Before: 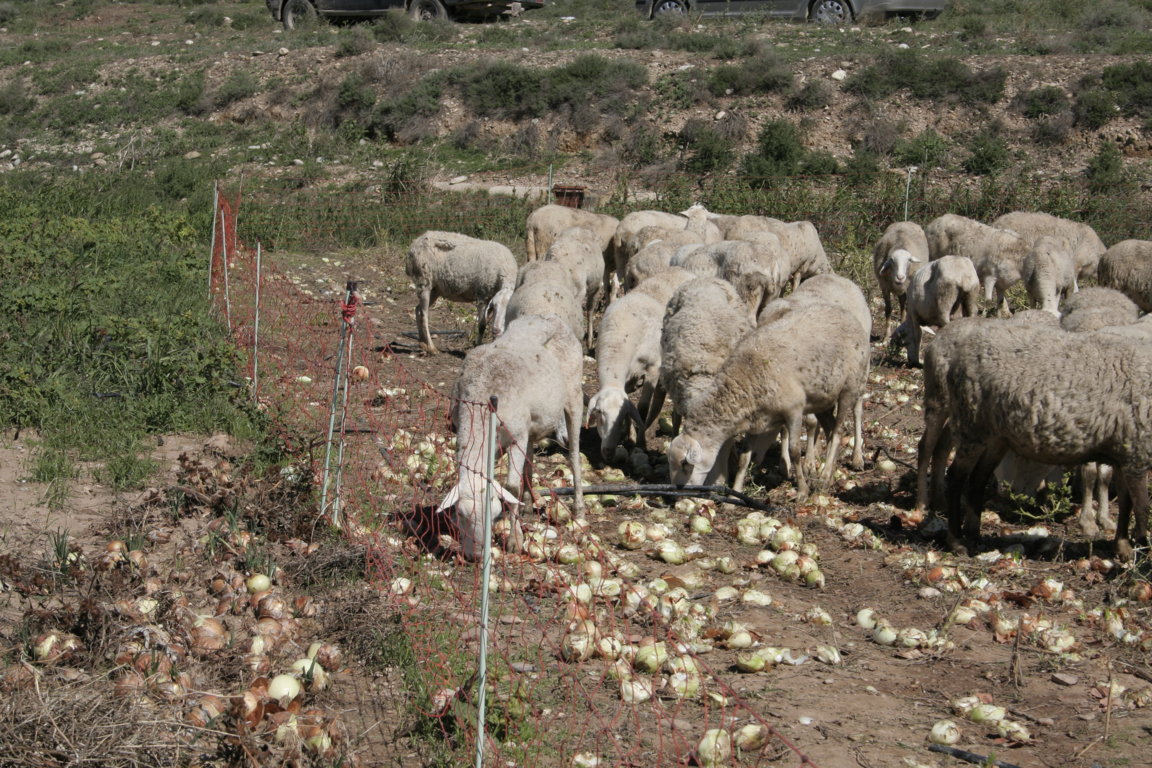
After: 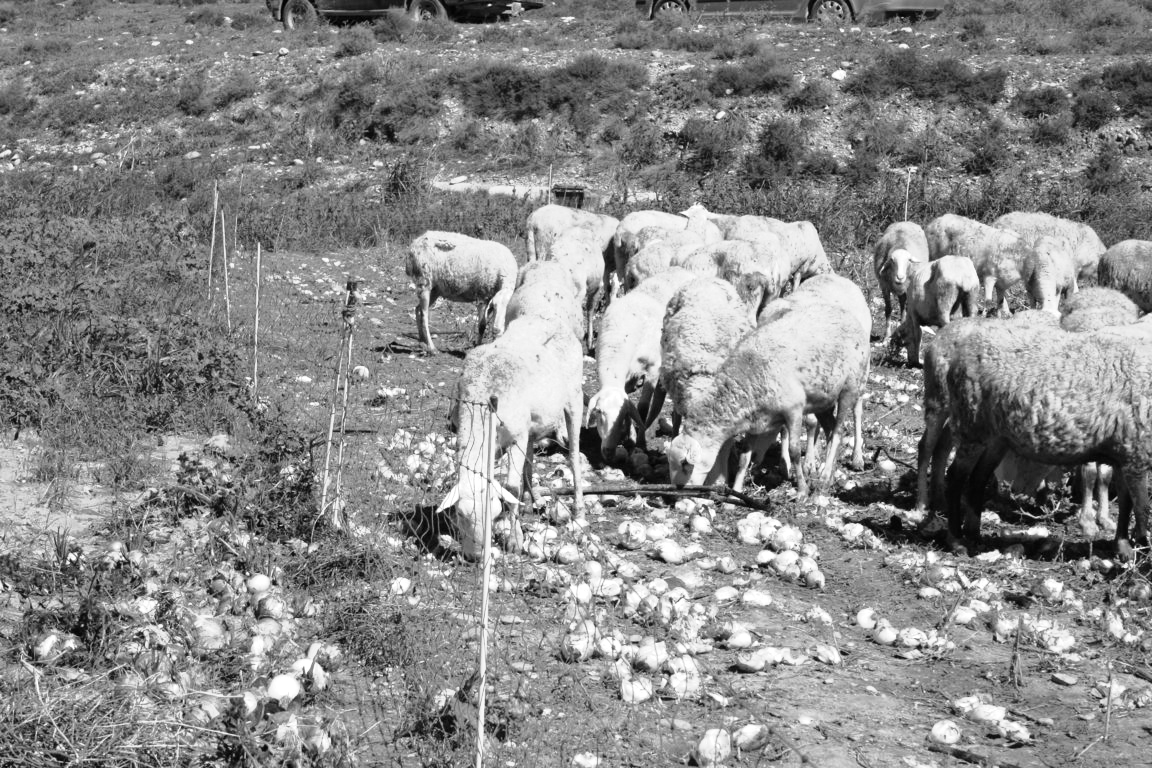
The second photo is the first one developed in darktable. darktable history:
tone curve: curves: ch0 [(0, 0) (0.105, 0.068) (0.195, 0.162) (0.283, 0.283) (0.384, 0.404) (0.485, 0.531) (0.638, 0.681) (0.795, 0.879) (1, 0.977)]; ch1 [(0, 0) (0.161, 0.092) (0.35, 0.33) (0.379, 0.401) (0.456, 0.469) (0.504, 0.498) (0.53, 0.532) (0.58, 0.619) (0.635, 0.671) (1, 1)]; ch2 [(0, 0) (0.371, 0.362) (0.437, 0.437) (0.483, 0.484) (0.53, 0.515) (0.56, 0.58) (0.622, 0.606) (1, 1)], color space Lab, independent channels, preserve colors none
monochrome: on, module defaults
exposure: exposure 0.661 EV, compensate highlight preservation false
